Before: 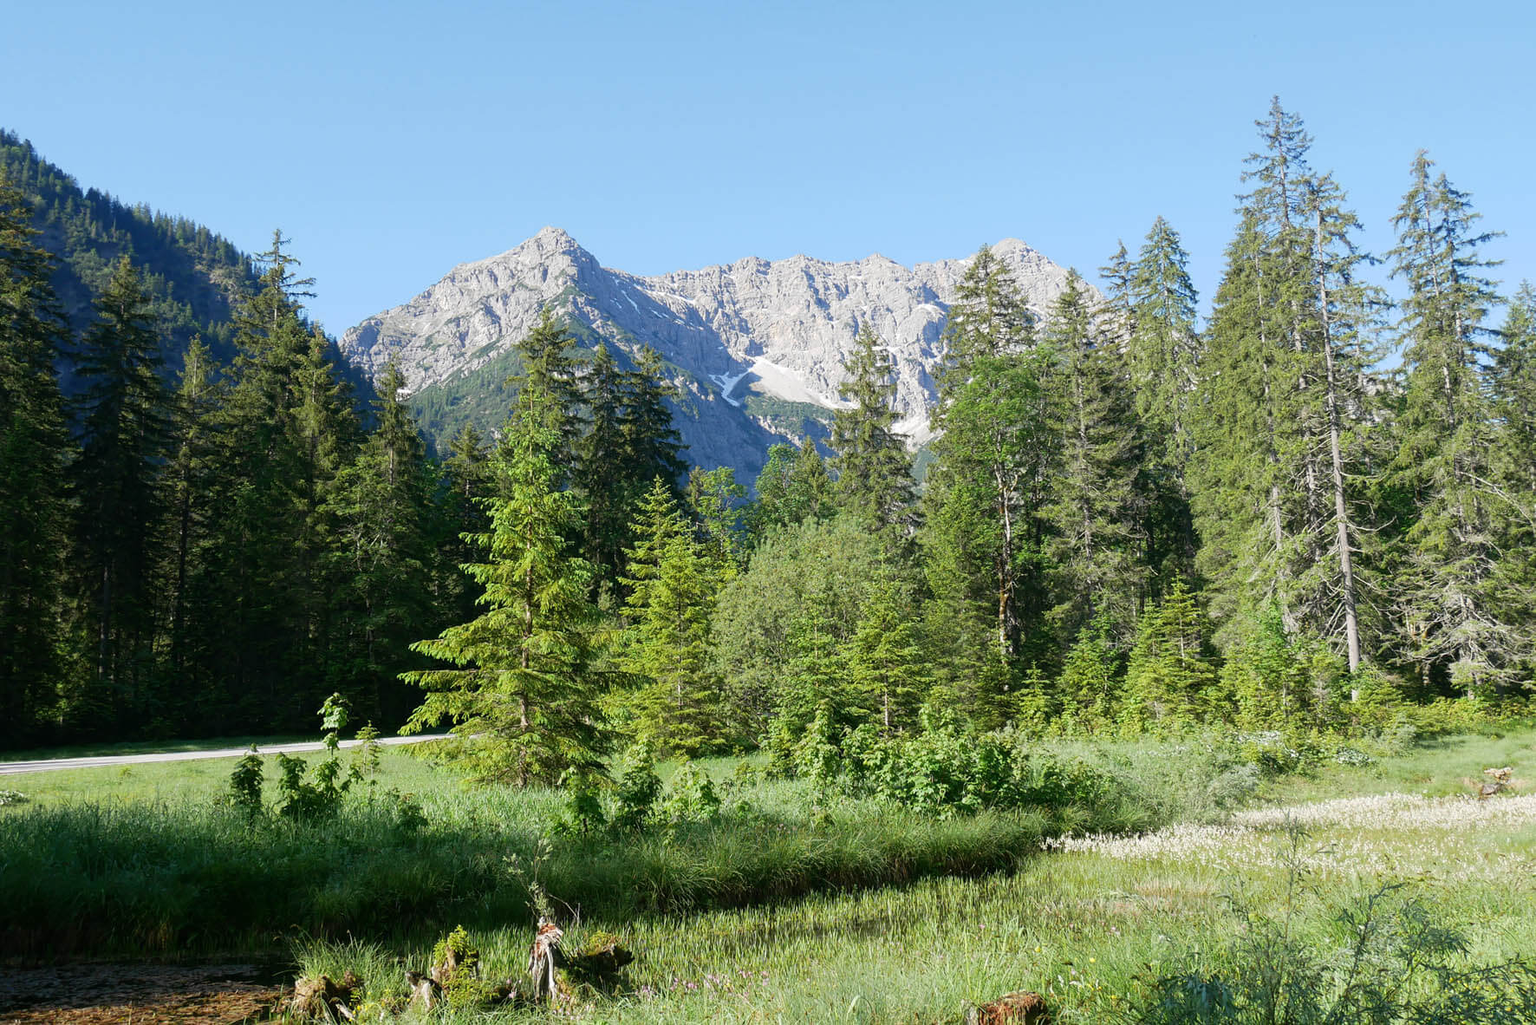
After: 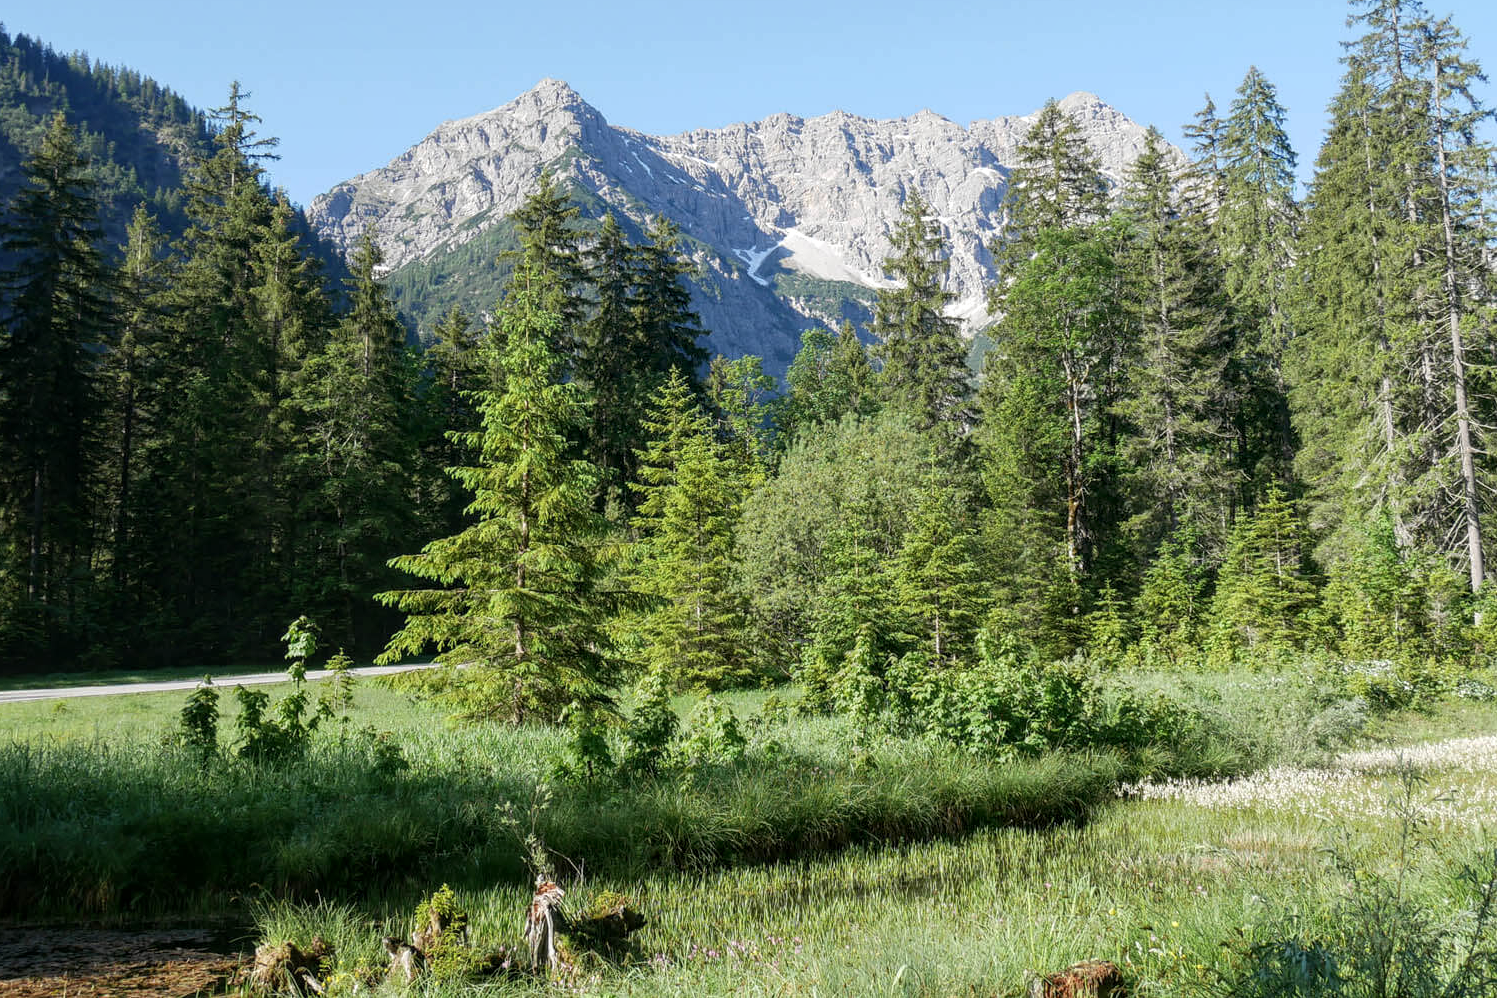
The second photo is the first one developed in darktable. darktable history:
crop and rotate: left 4.842%, top 15.51%, right 10.668%
color zones: curves: ch0 [(0, 0.613) (0.01, 0.613) (0.245, 0.448) (0.498, 0.529) (0.642, 0.665) (0.879, 0.777) (0.99, 0.613)]; ch1 [(0, 0) (0.143, 0) (0.286, 0) (0.429, 0) (0.571, 0) (0.714, 0) (0.857, 0)], mix -93.41%
local contrast: on, module defaults
